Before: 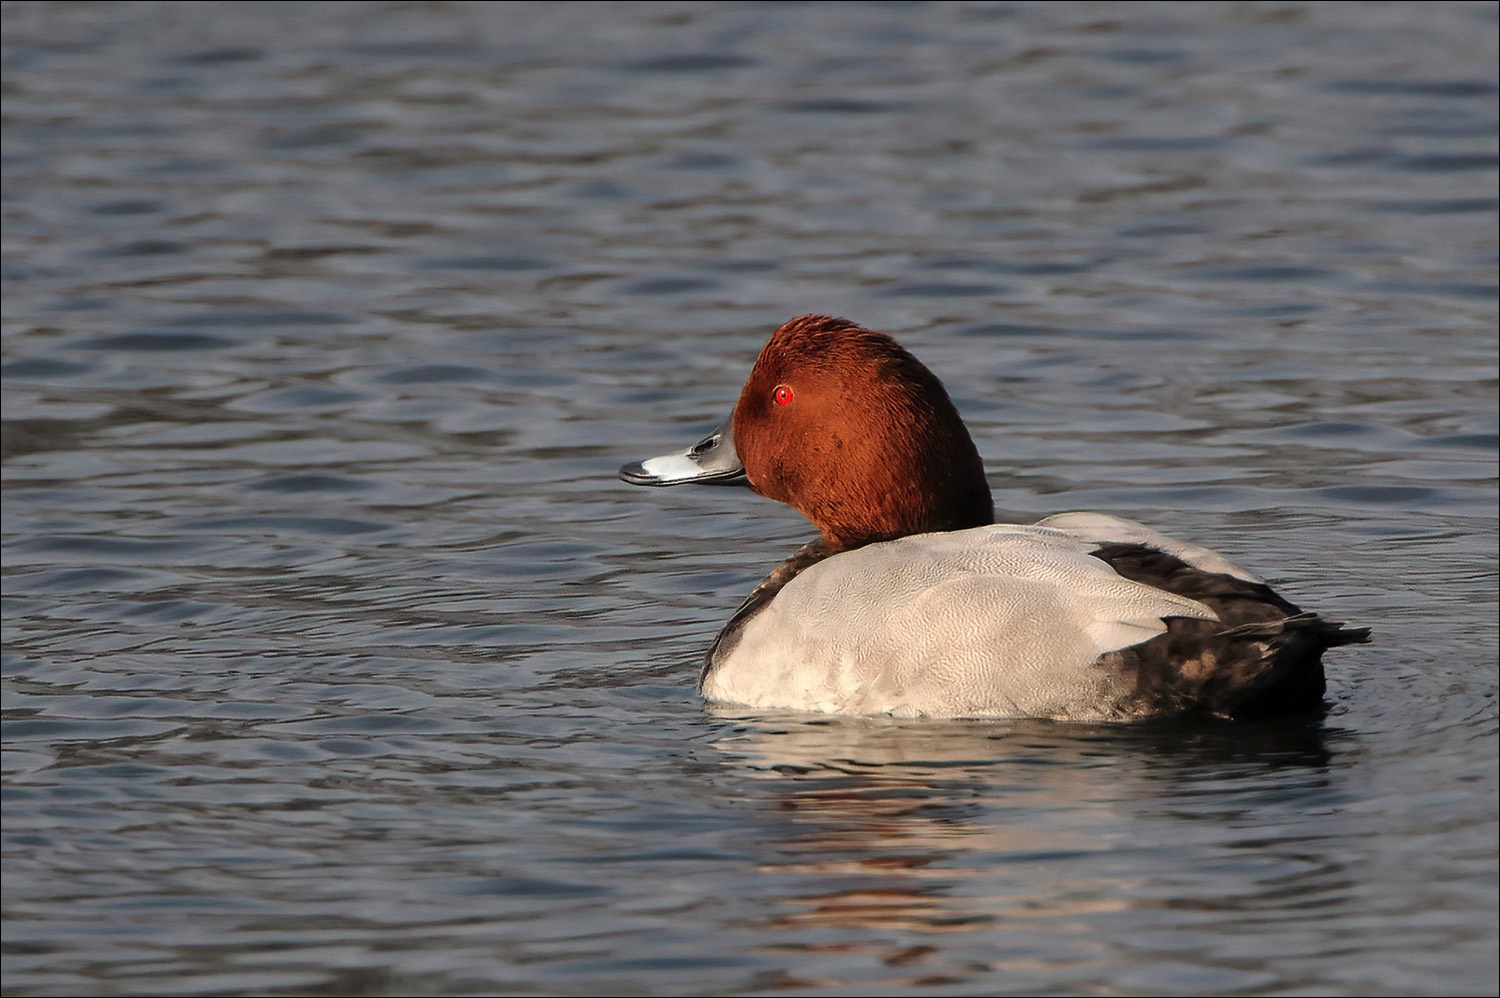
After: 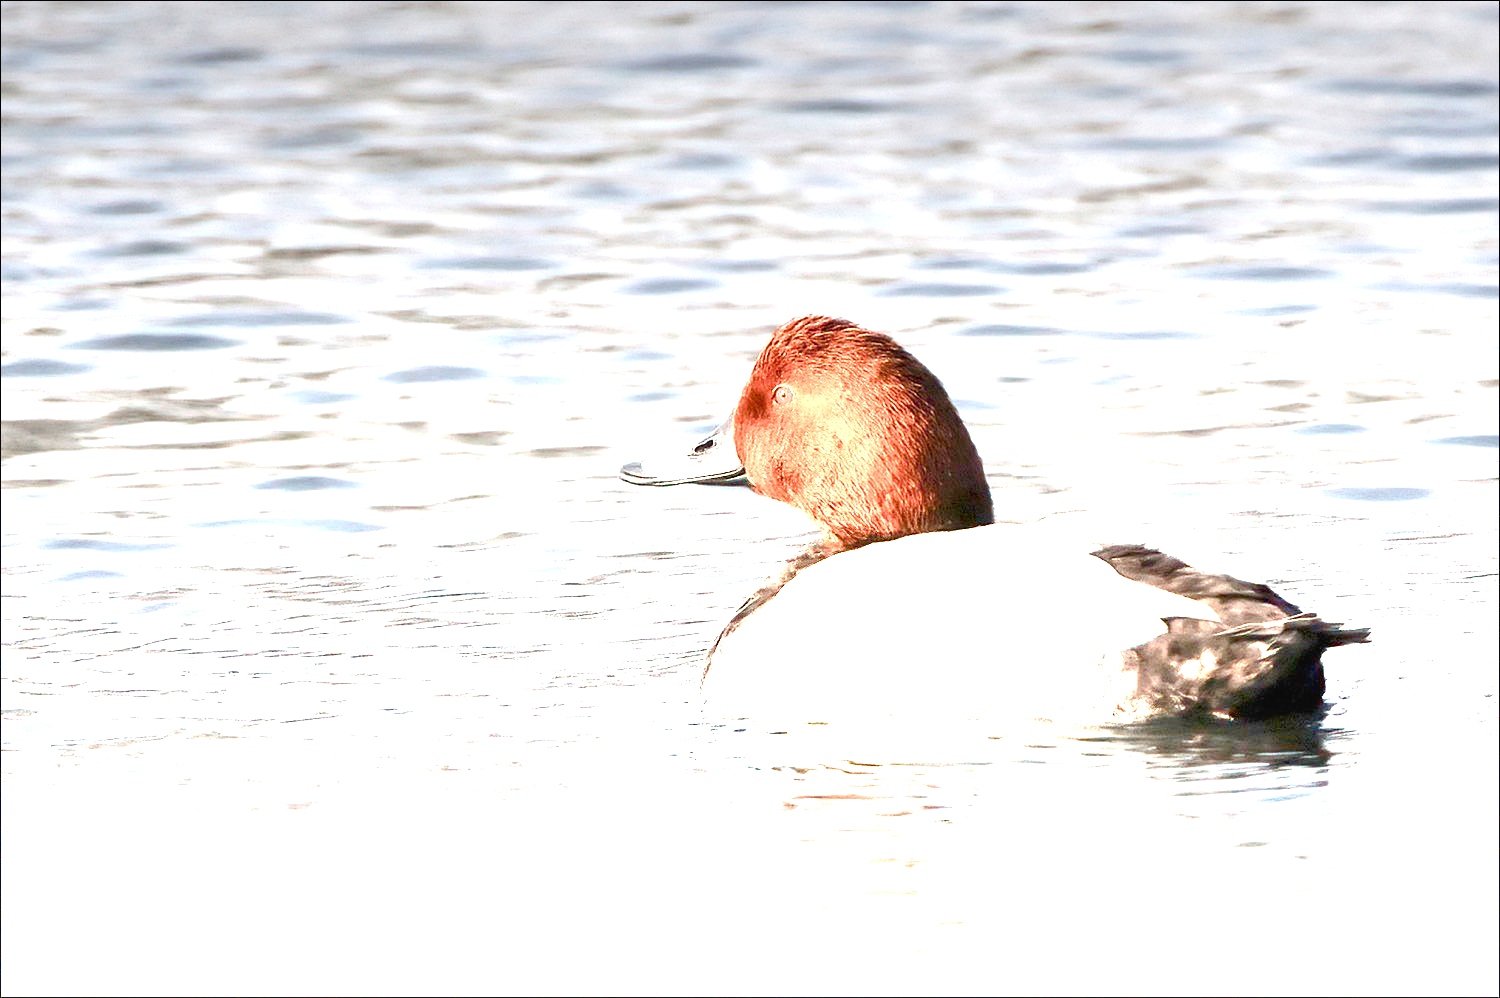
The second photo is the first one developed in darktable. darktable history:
color balance rgb: perceptual saturation grading › global saturation 20%, perceptual saturation grading › highlights -50%, perceptual saturation grading › shadows 30%
exposure: black level correction 0, exposure 1.7 EV, compensate exposure bias true, compensate highlight preservation false
graduated density: density -3.9 EV
